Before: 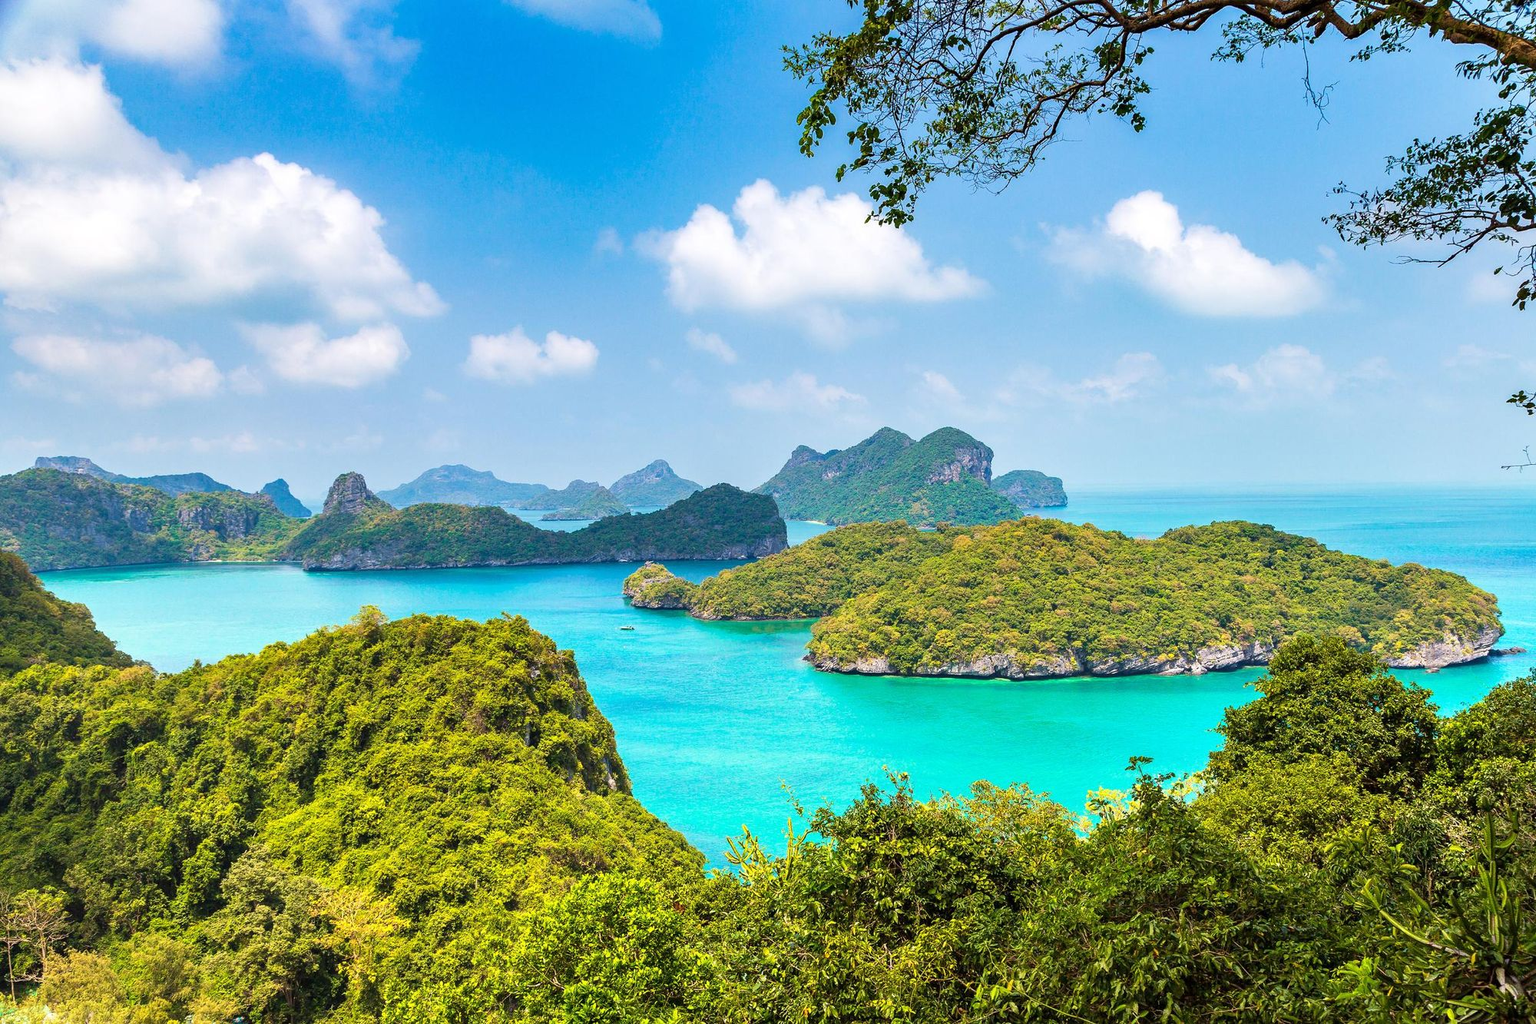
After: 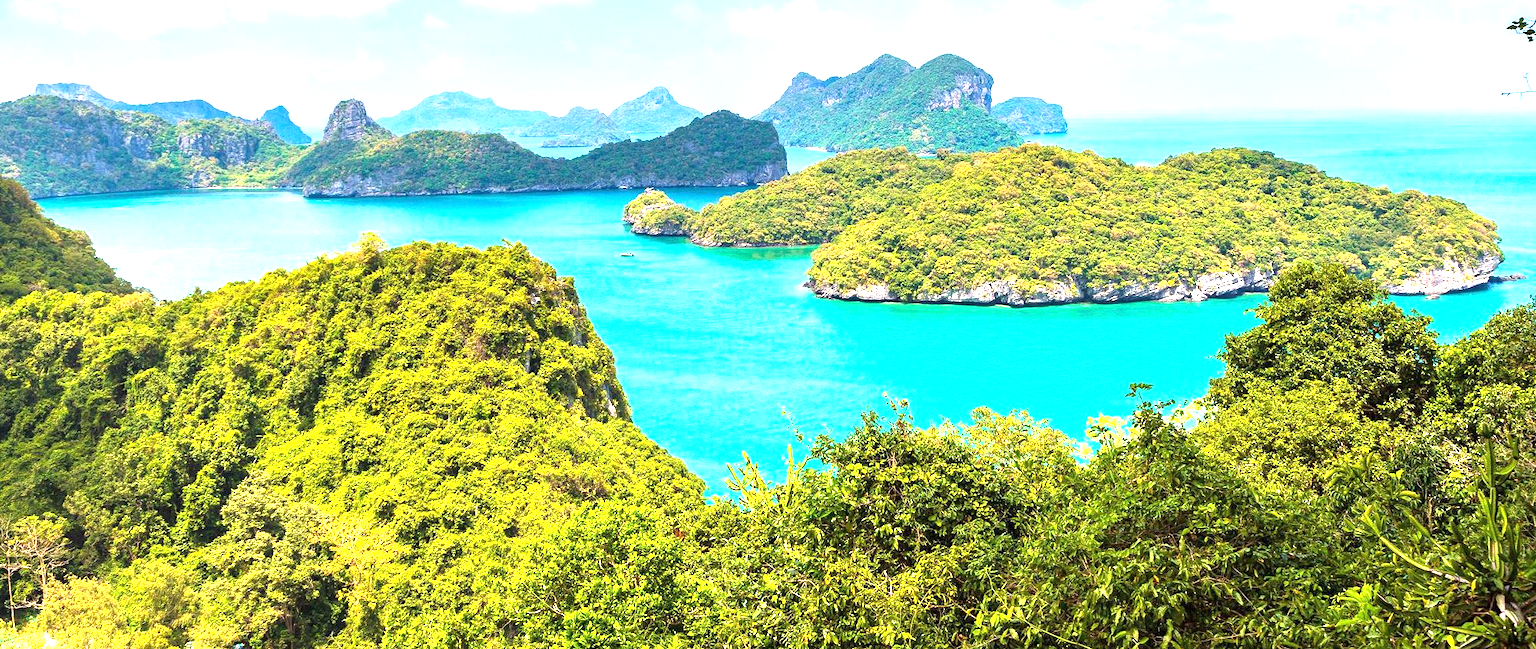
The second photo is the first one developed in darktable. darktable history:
exposure: exposure 1.208 EV, compensate highlight preservation false
crop and rotate: top 36.52%
